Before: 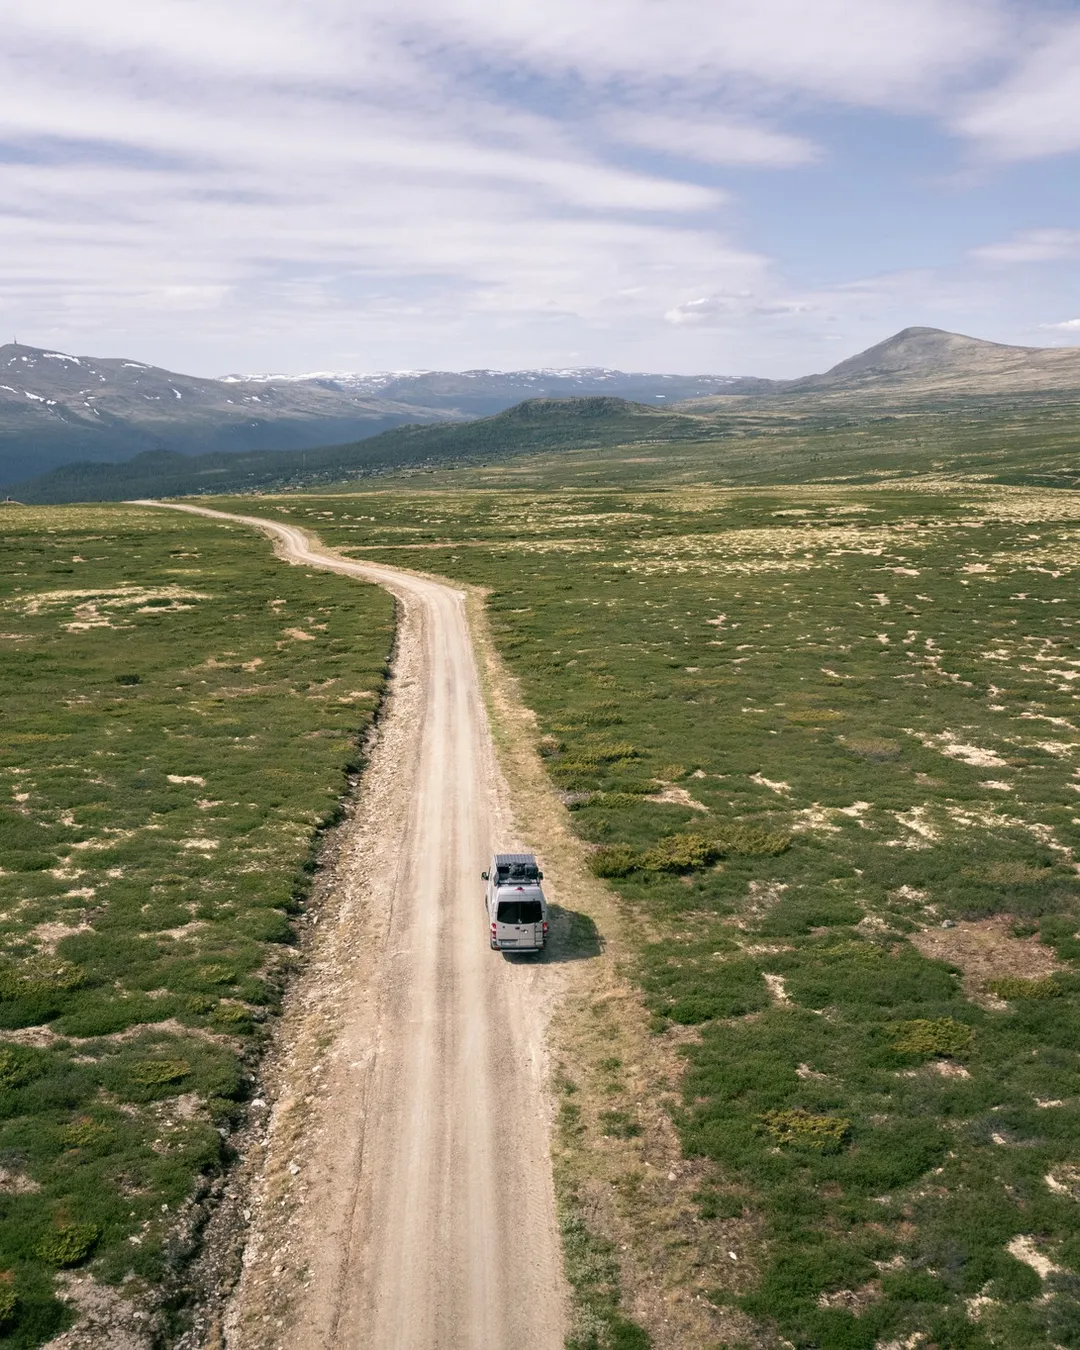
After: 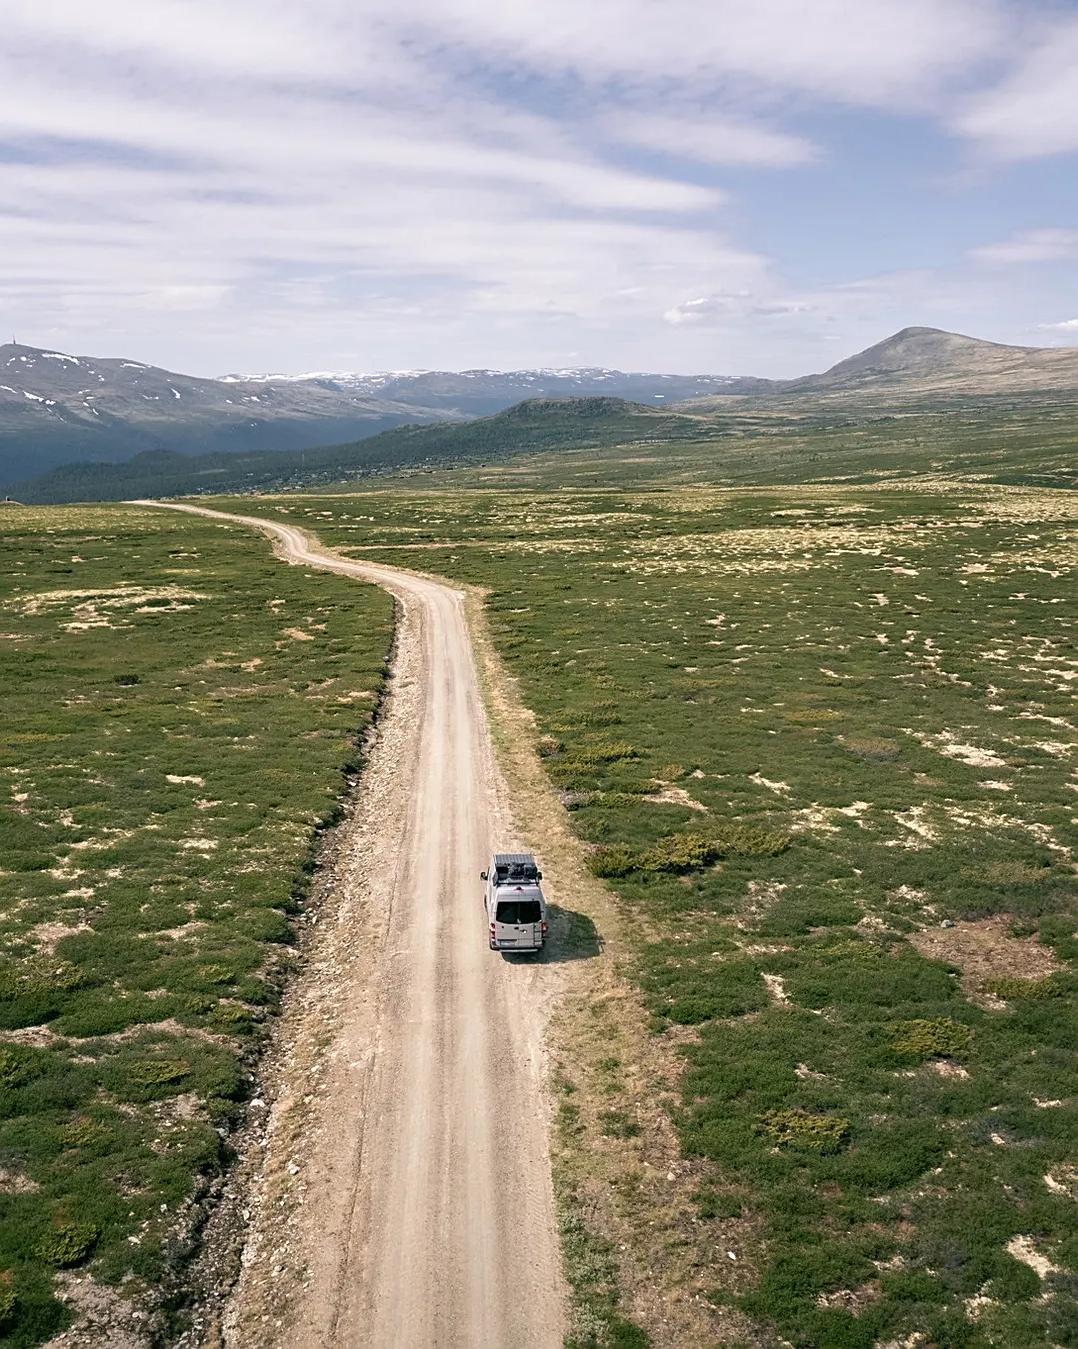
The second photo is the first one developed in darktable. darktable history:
sharpen: radius 1.967
crop and rotate: left 0.126%
